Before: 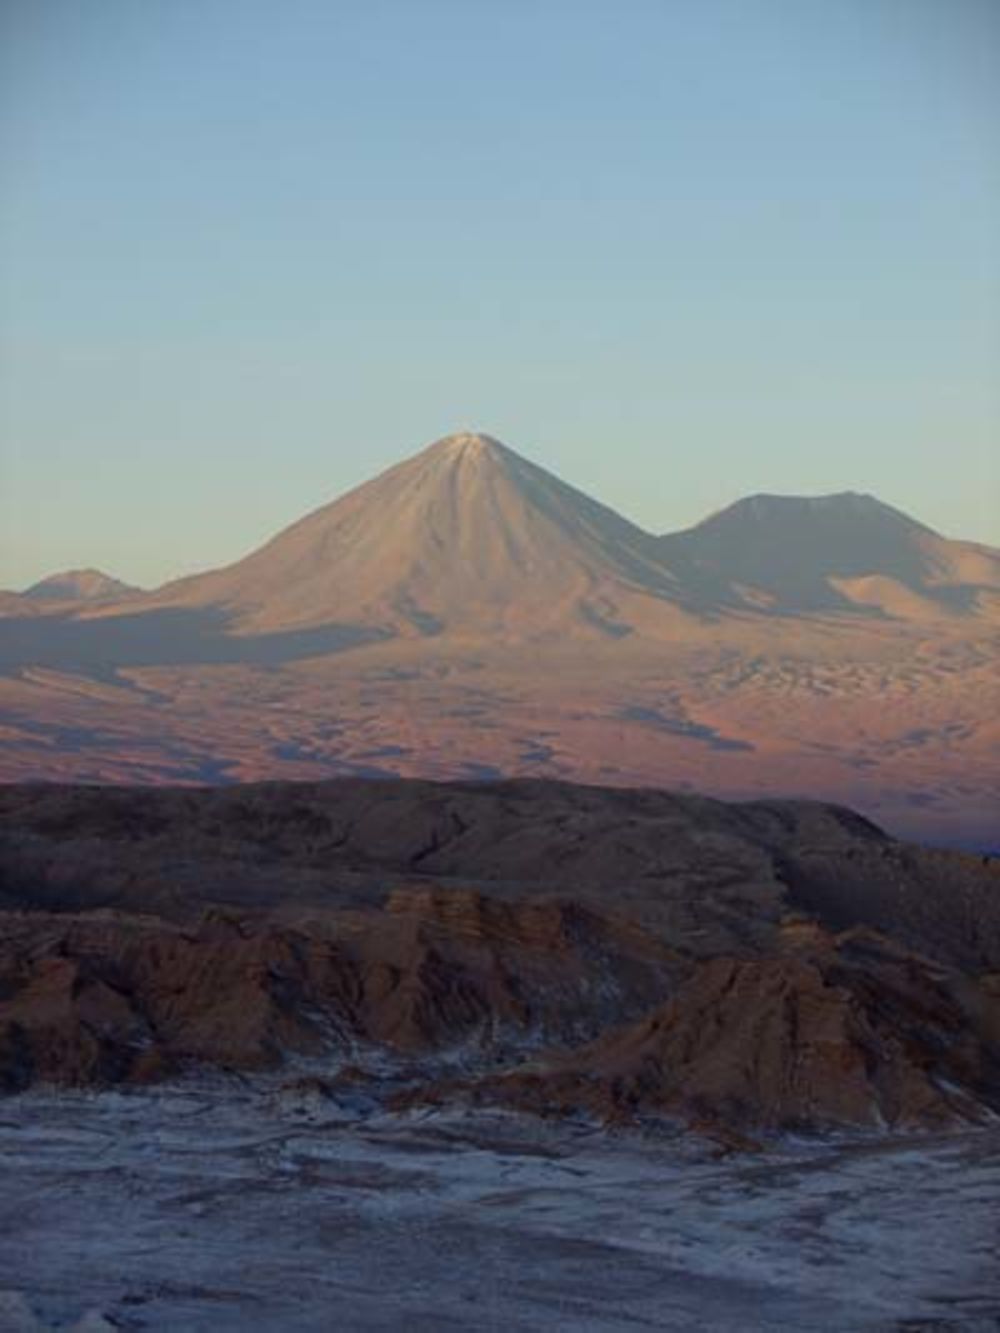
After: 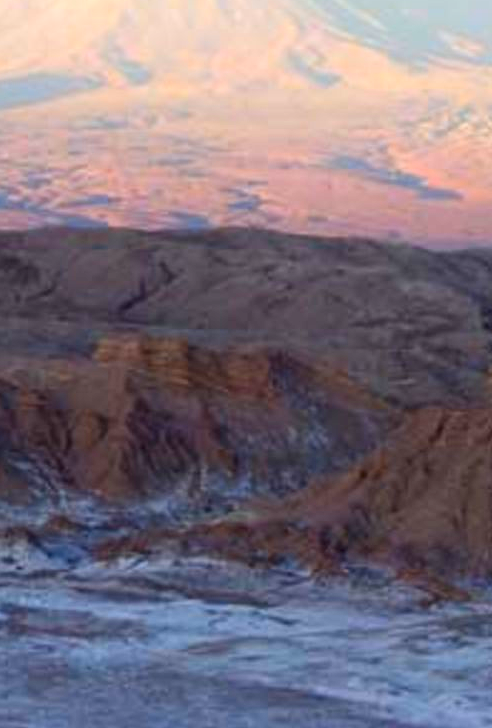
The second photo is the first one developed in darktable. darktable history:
crop: left 29.2%, top 41.404%, right 21.305%, bottom 3.509%
contrast brightness saturation: contrast 0.041, saturation 0.165
exposure: black level correction 0, exposure 1.439 EV, compensate highlight preservation false
shadows and highlights: shadows -25.85, highlights 50.6, soften with gaussian
